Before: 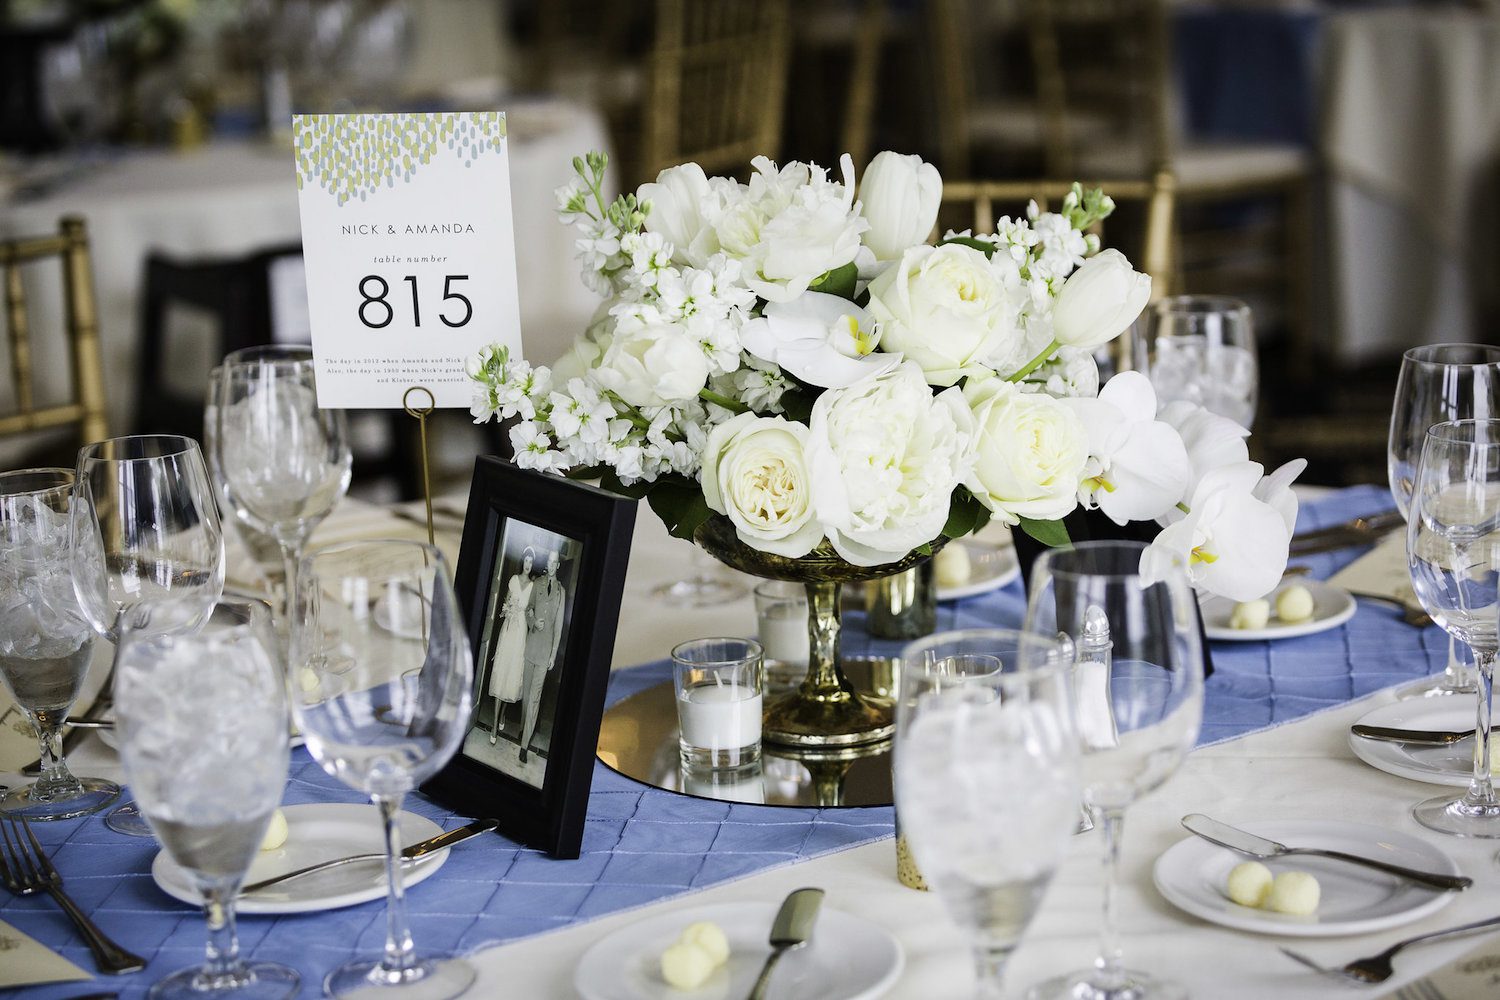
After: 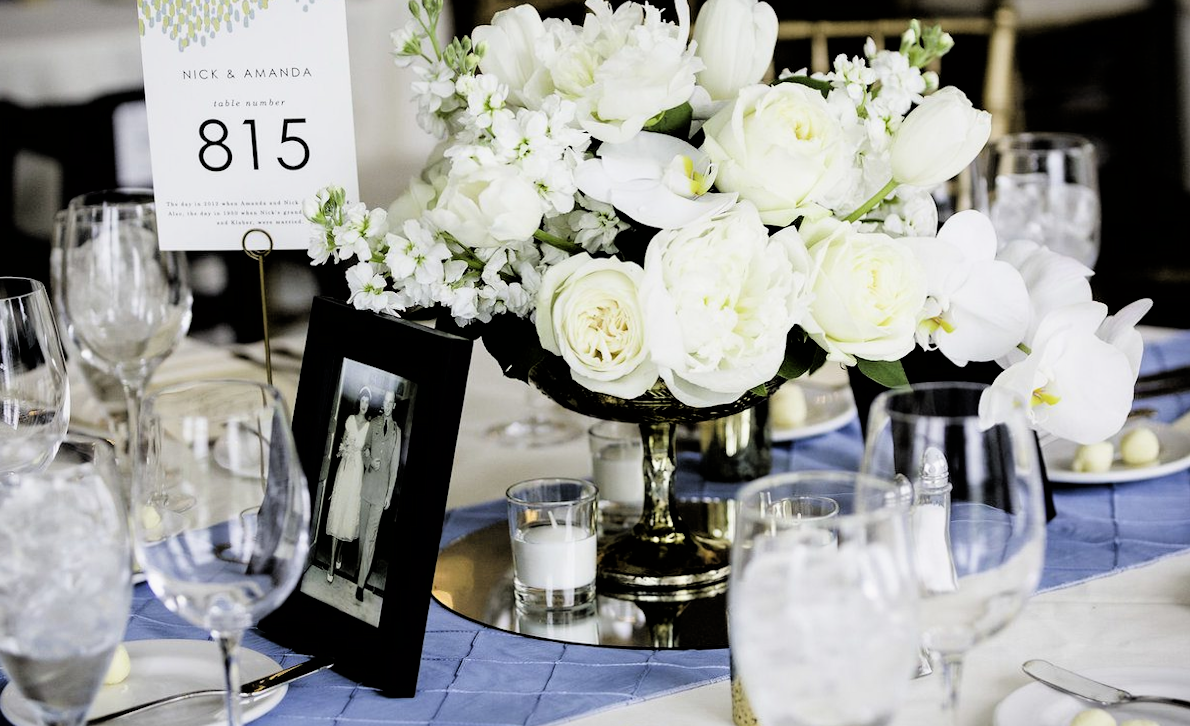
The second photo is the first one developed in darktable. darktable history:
filmic rgb: black relative exposure -3.72 EV, white relative exposure 2.77 EV, dynamic range scaling -5.32%, hardness 3.03
crop: left 9.712%, top 16.928%, right 10.845%, bottom 12.332%
rotate and perspective: lens shift (horizontal) -0.055, automatic cropping off
